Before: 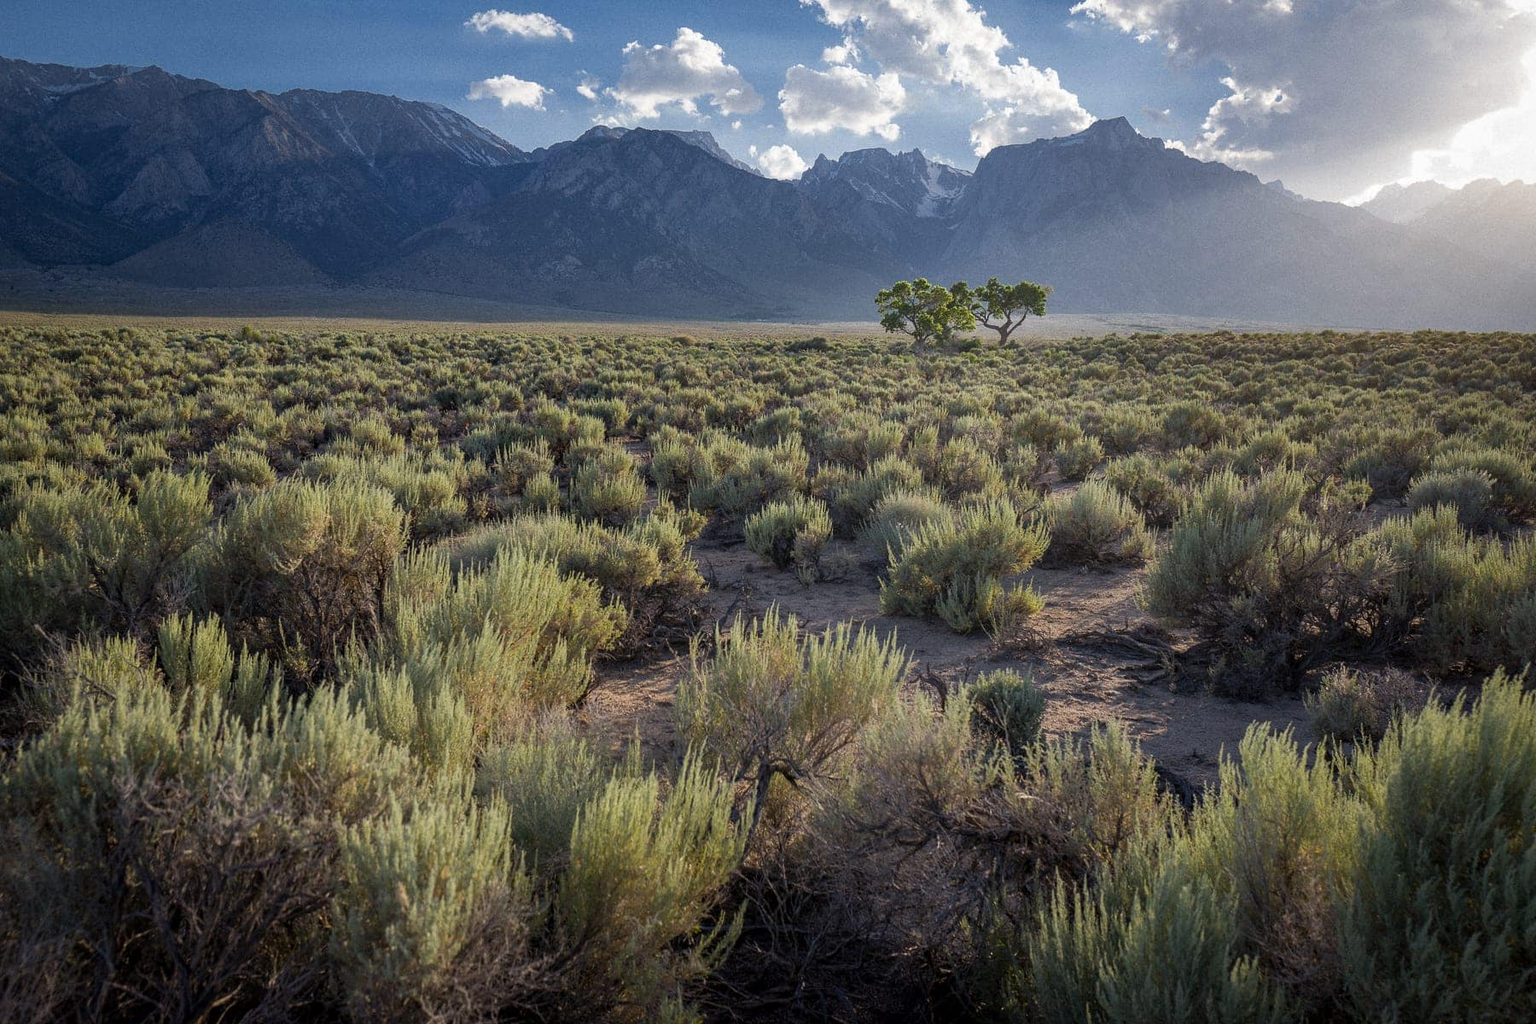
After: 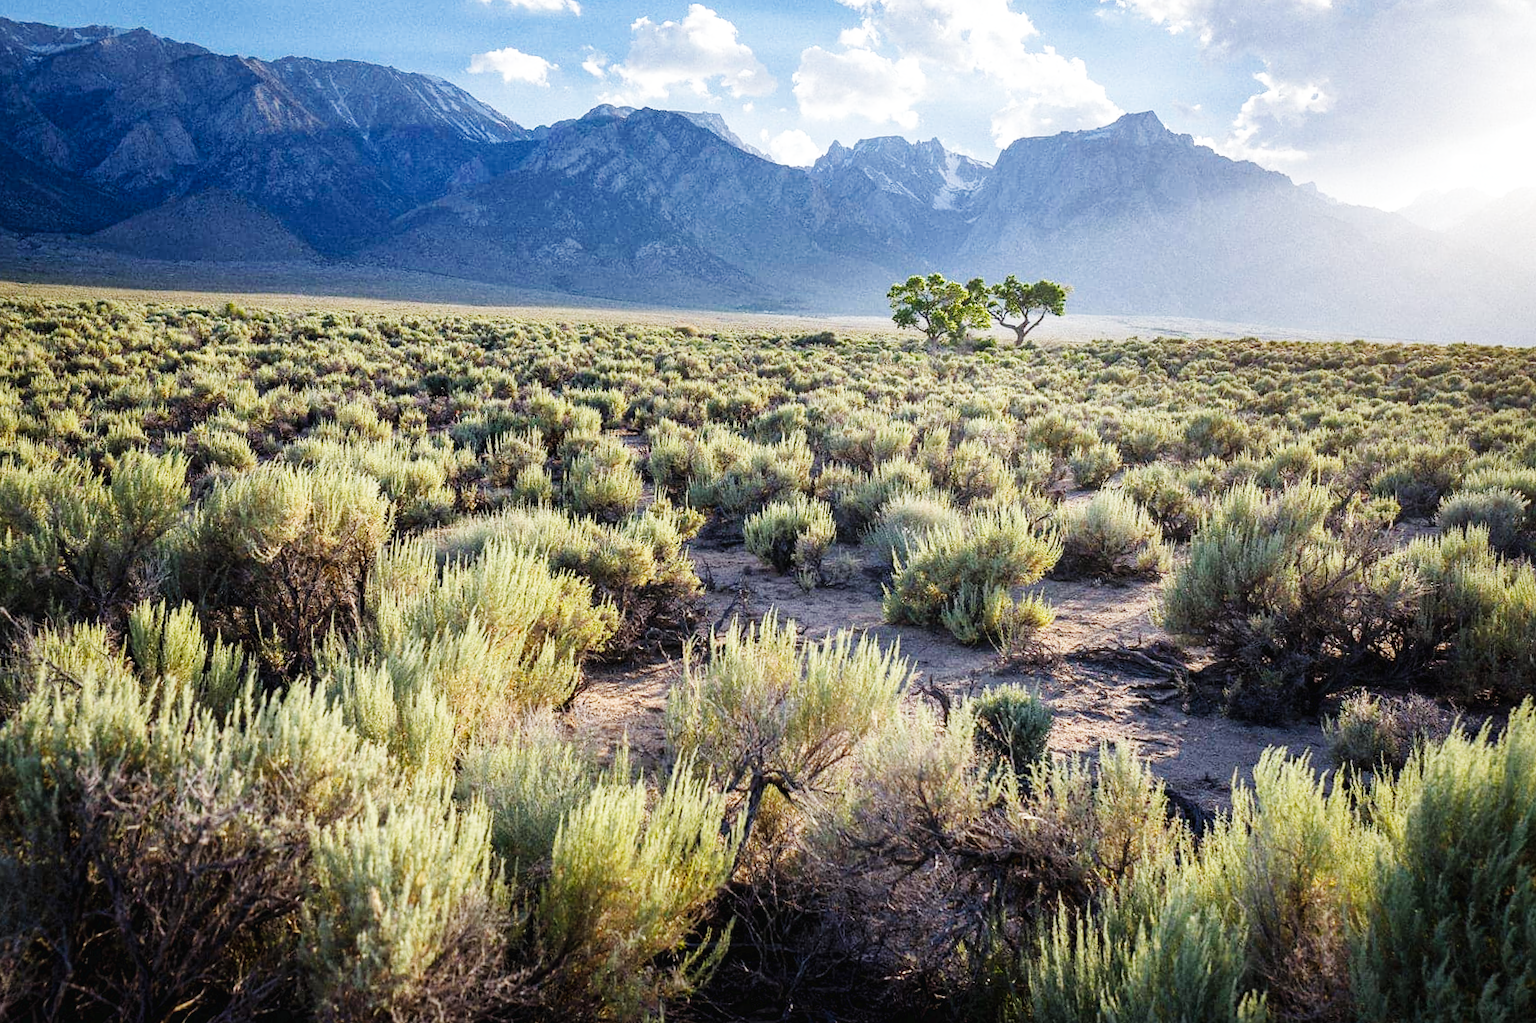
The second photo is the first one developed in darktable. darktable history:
base curve: curves: ch0 [(0, 0.003) (0.001, 0.002) (0.006, 0.004) (0.02, 0.022) (0.048, 0.086) (0.094, 0.234) (0.162, 0.431) (0.258, 0.629) (0.385, 0.8) (0.548, 0.918) (0.751, 0.988) (1, 1)], preserve colors none
crop and rotate: angle -1.69°
white balance: red 0.986, blue 1.01
